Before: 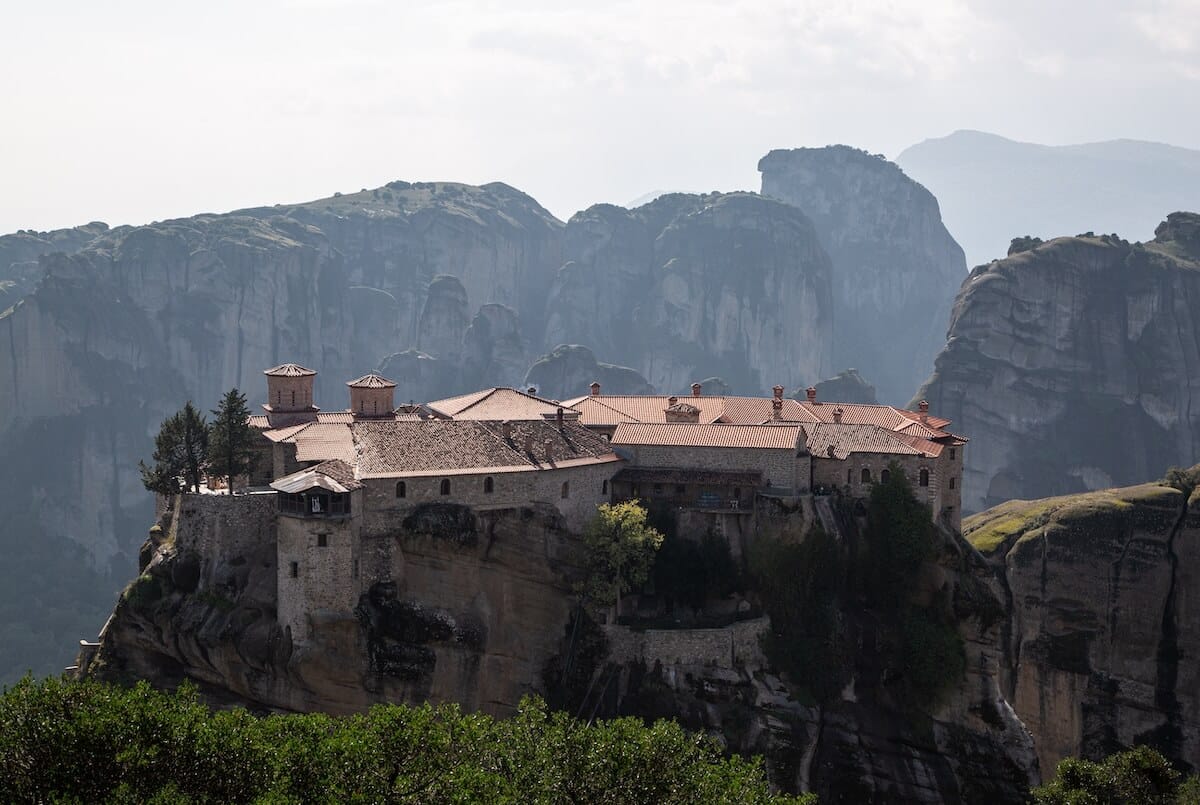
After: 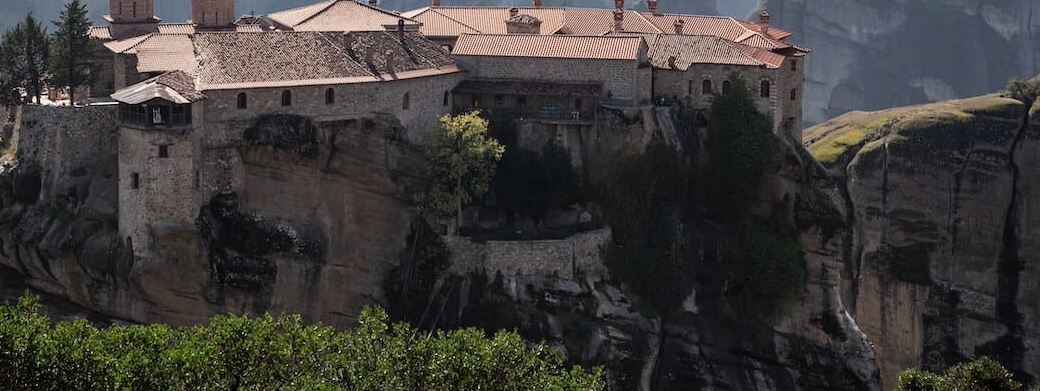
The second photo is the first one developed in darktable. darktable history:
crop and rotate: left 13.3%, top 48.367%, bottom 2.956%
shadows and highlights: shadows 32.22, highlights -32.53, soften with gaussian
